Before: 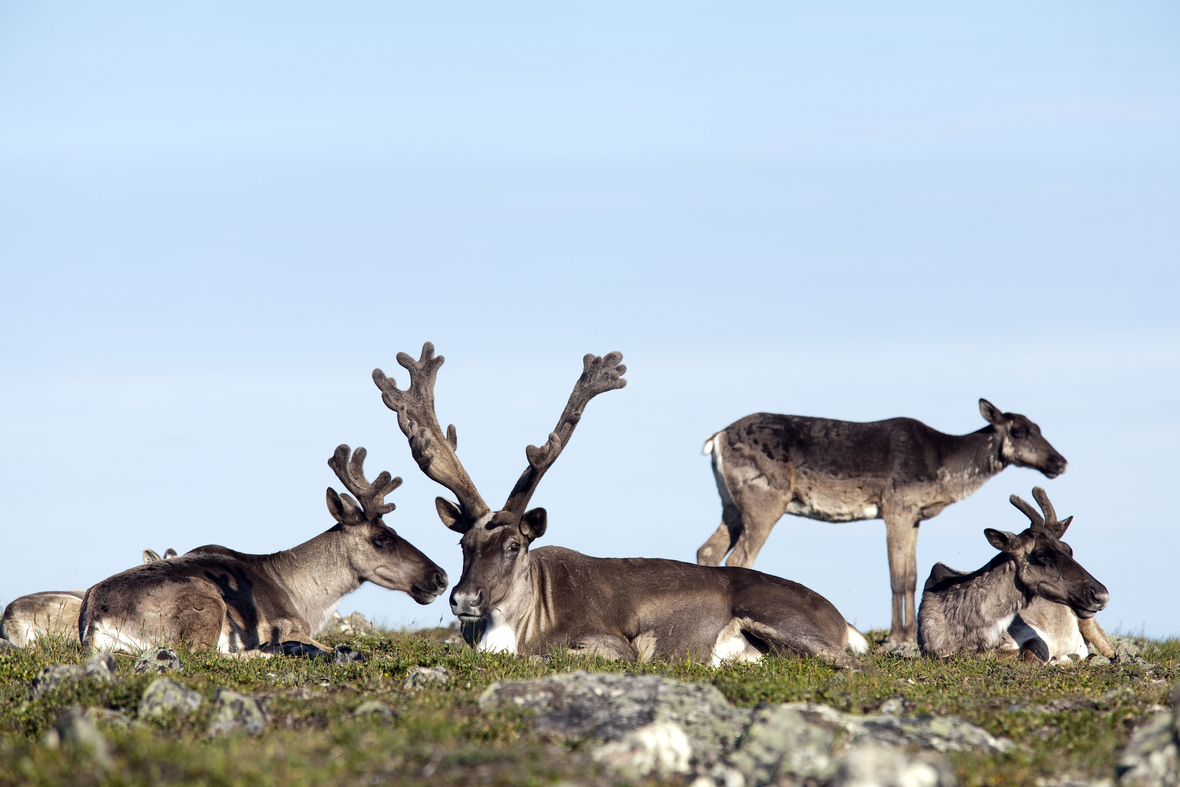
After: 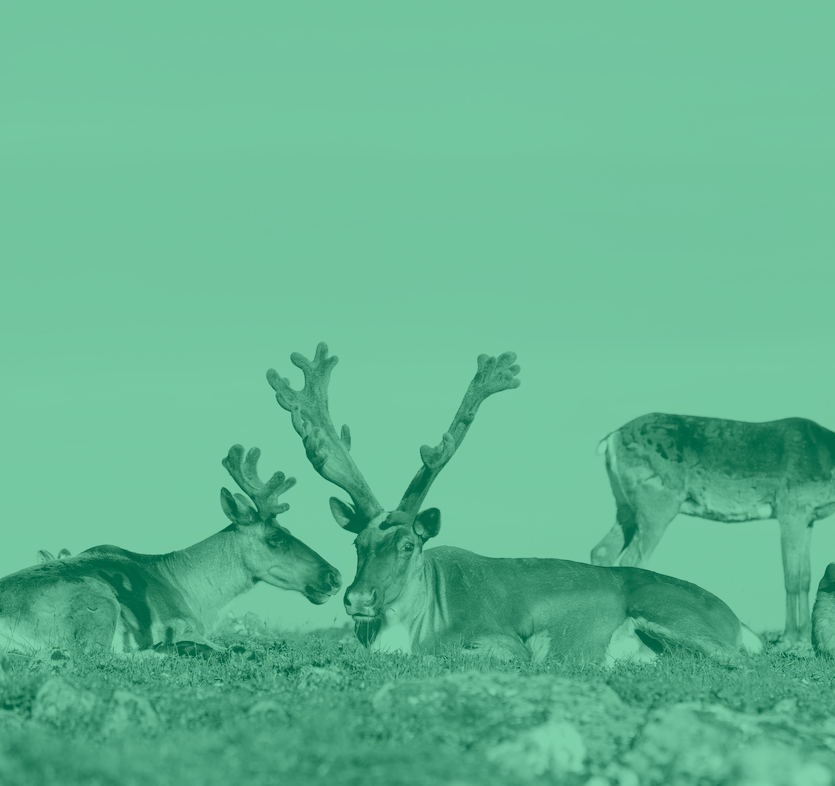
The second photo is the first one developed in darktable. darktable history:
crop and rotate: left 9.061%, right 20.142%
filmic rgb: middle gray luminance 18.42%, black relative exposure -10.5 EV, white relative exposure 3.4 EV, threshold 6 EV, target black luminance 0%, hardness 6.03, latitude 99%, contrast 0.847, shadows ↔ highlights balance 0.505%, add noise in highlights 0, preserve chrominance max RGB, color science v3 (2019), use custom middle-gray values true, iterations of high-quality reconstruction 0, contrast in highlights soft, enable highlight reconstruction true
colorize: hue 147.6°, saturation 65%, lightness 21.64%
